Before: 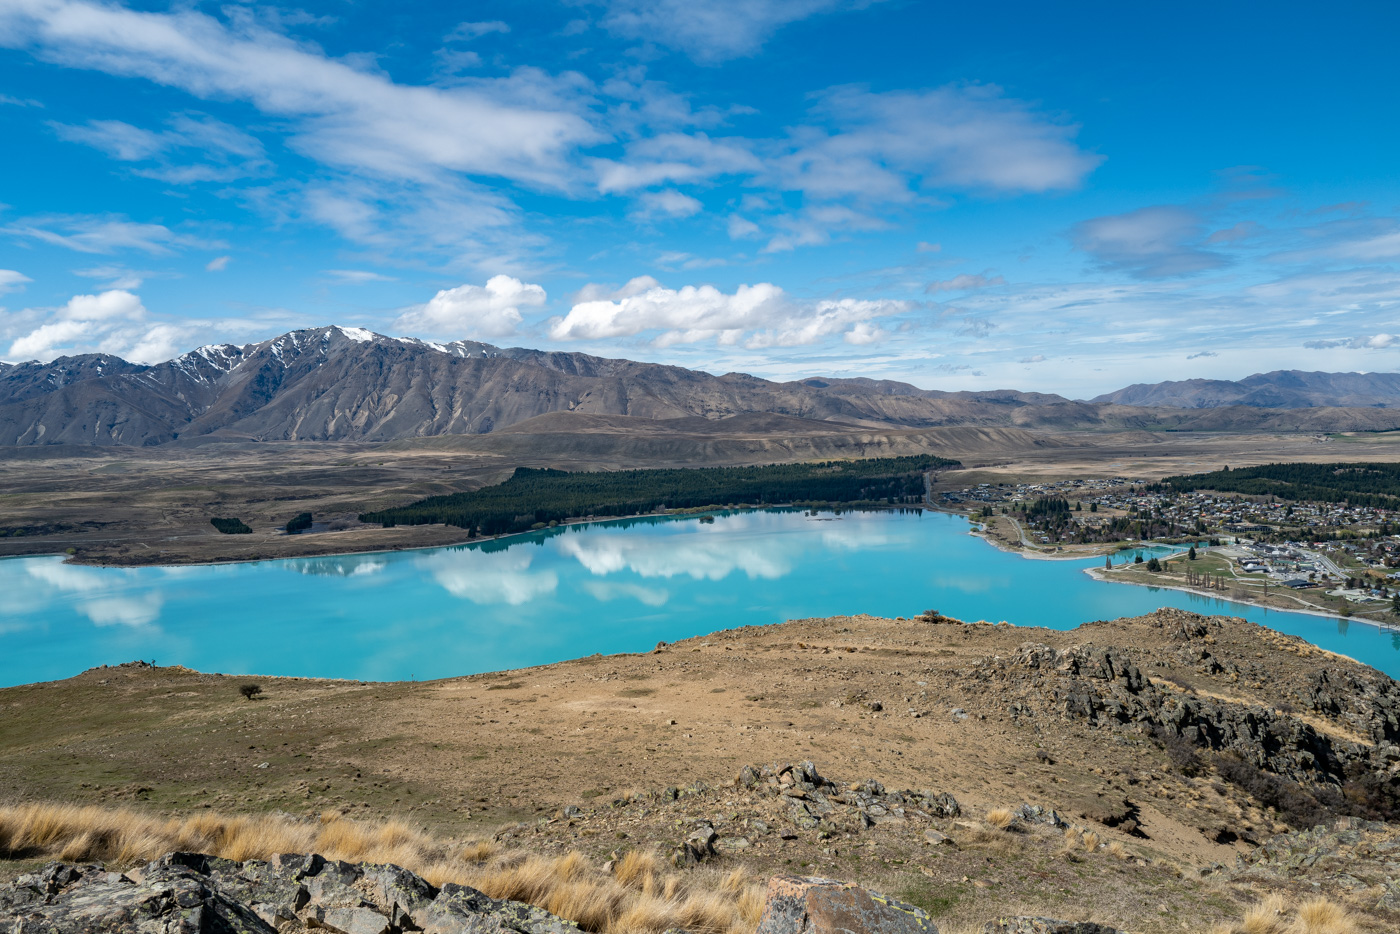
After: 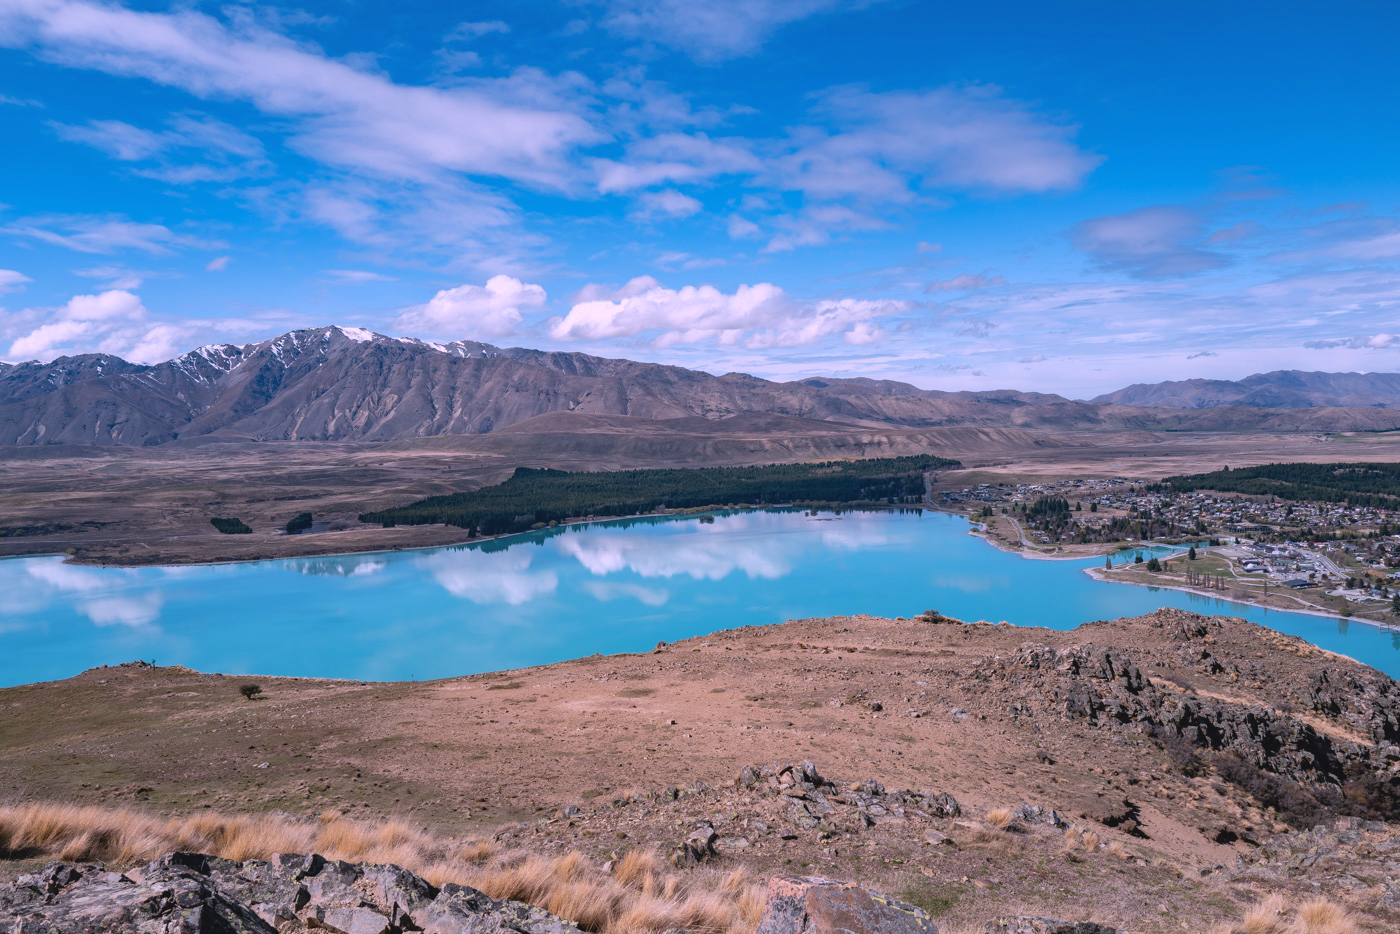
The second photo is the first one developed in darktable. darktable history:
contrast brightness saturation: contrast -0.11
color correction: highlights a* 15.46, highlights b* -20.56
